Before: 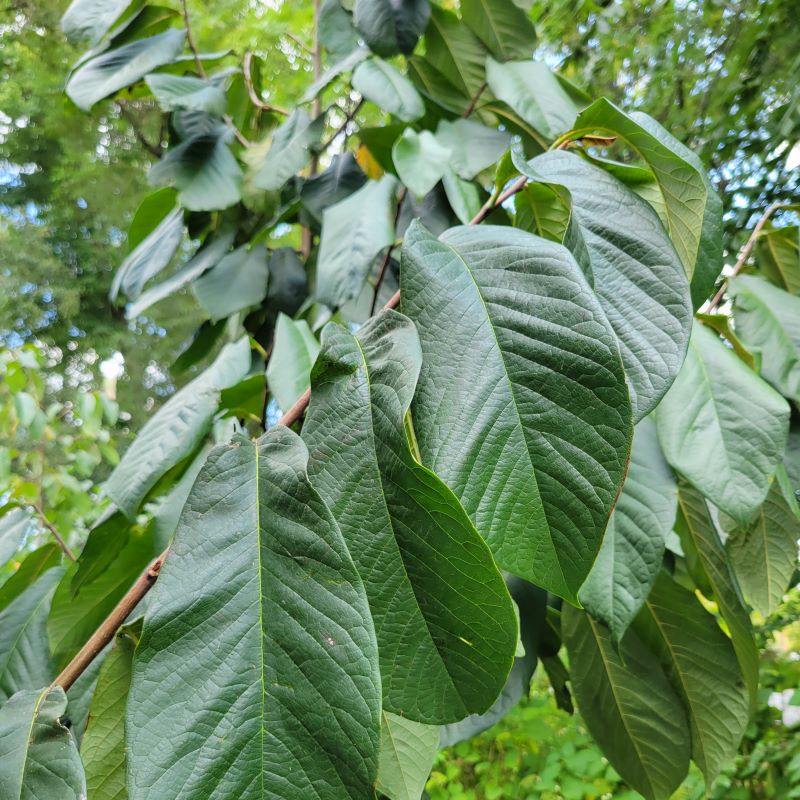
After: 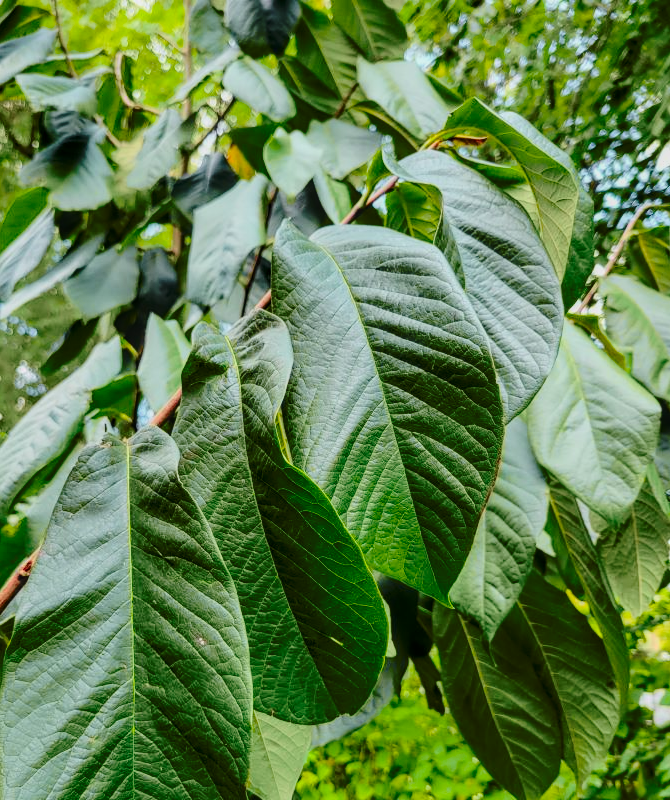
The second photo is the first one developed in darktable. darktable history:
base curve: curves: ch0 [(0, 0) (0.073, 0.04) (0.157, 0.139) (0.492, 0.492) (0.758, 0.758) (1, 1)], preserve colors none
local contrast: on, module defaults
tone curve: curves: ch0 [(0, 0.018) (0.036, 0.038) (0.15, 0.131) (0.27, 0.247) (0.528, 0.554) (0.761, 0.761) (1, 0.919)]; ch1 [(0, 0) (0.179, 0.173) (0.322, 0.32) (0.429, 0.431) (0.502, 0.5) (0.519, 0.522) (0.562, 0.588) (0.625, 0.67) (0.711, 0.745) (1, 1)]; ch2 [(0, 0) (0.29, 0.295) (0.404, 0.436) (0.497, 0.499) (0.521, 0.523) (0.561, 0.605) (0.657, 0.655) (0.712, 0.764) (1, 1)], color space Lab, independent channels, preserve colors none
crop: left 16.145%
